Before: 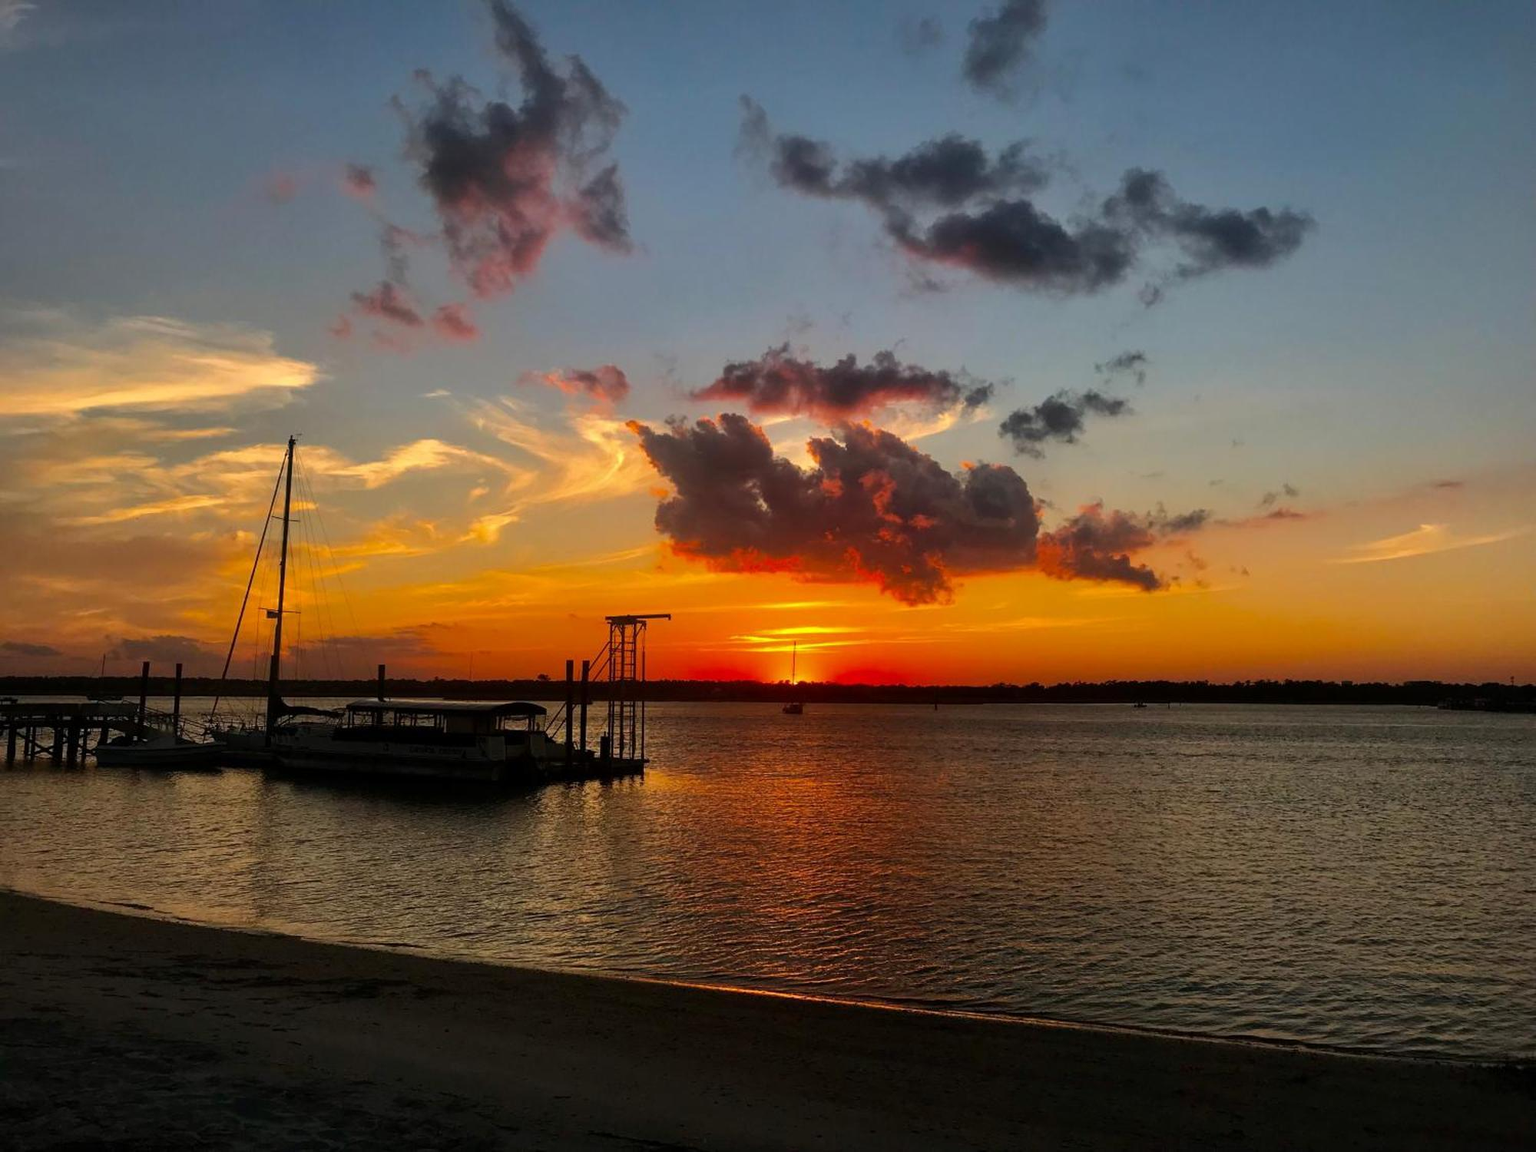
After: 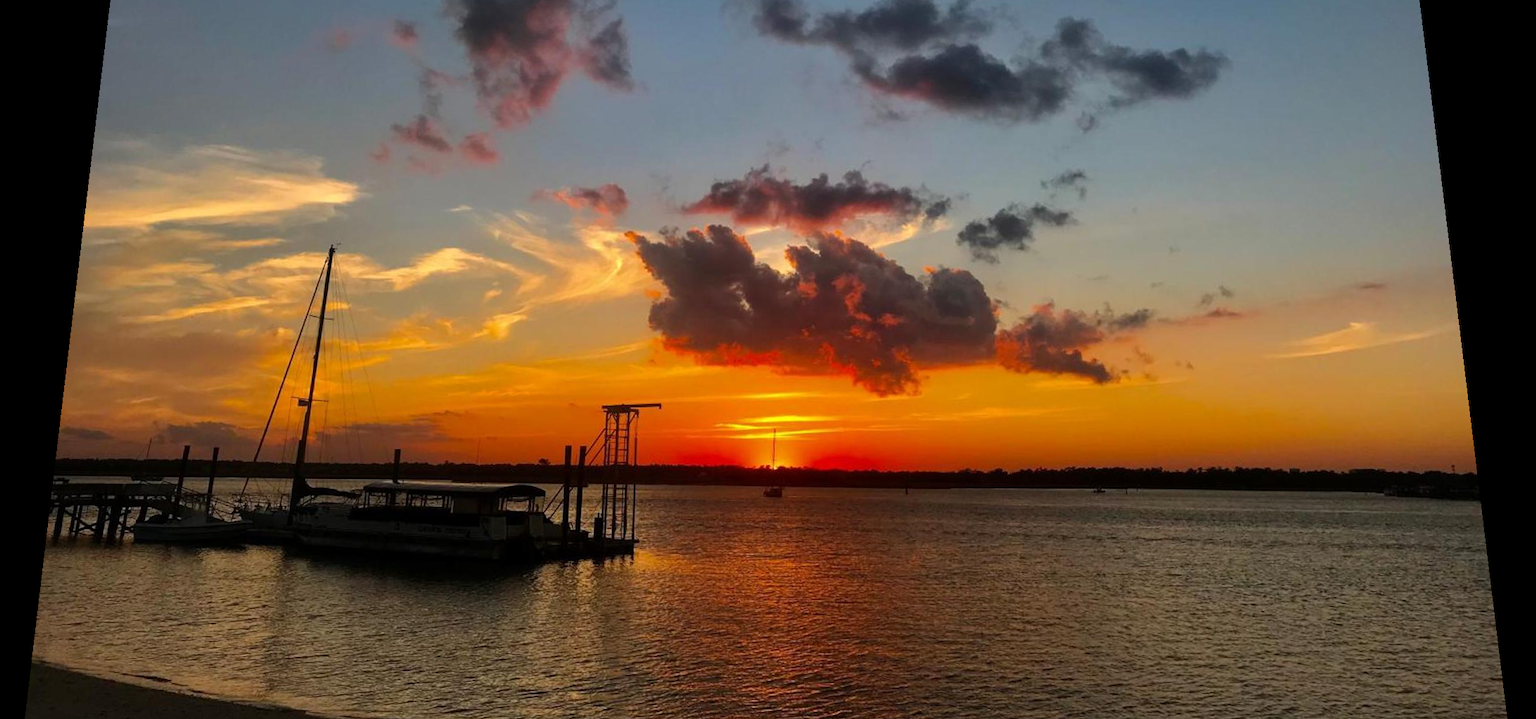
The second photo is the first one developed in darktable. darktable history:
crop: top 11.166%, bottom 22.168%
rotate and perspective: rotation 0.128°, lens shift (vertical) -0.181, lens shift (horizontal) -0.044, shear 0.001, automatic cropping off
